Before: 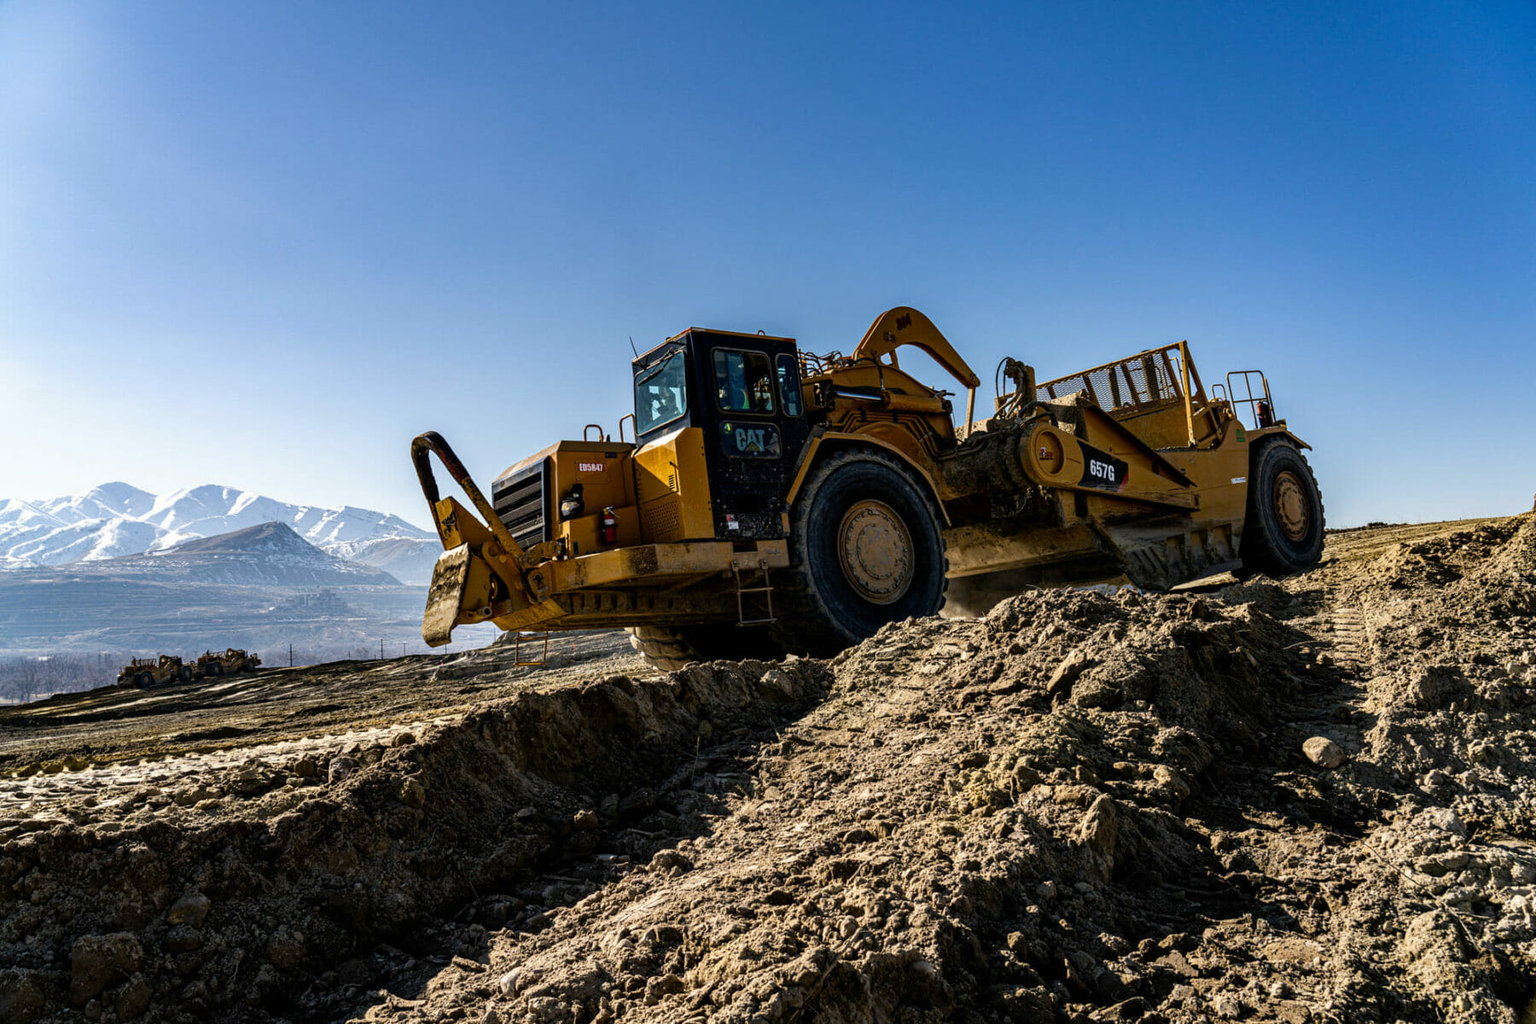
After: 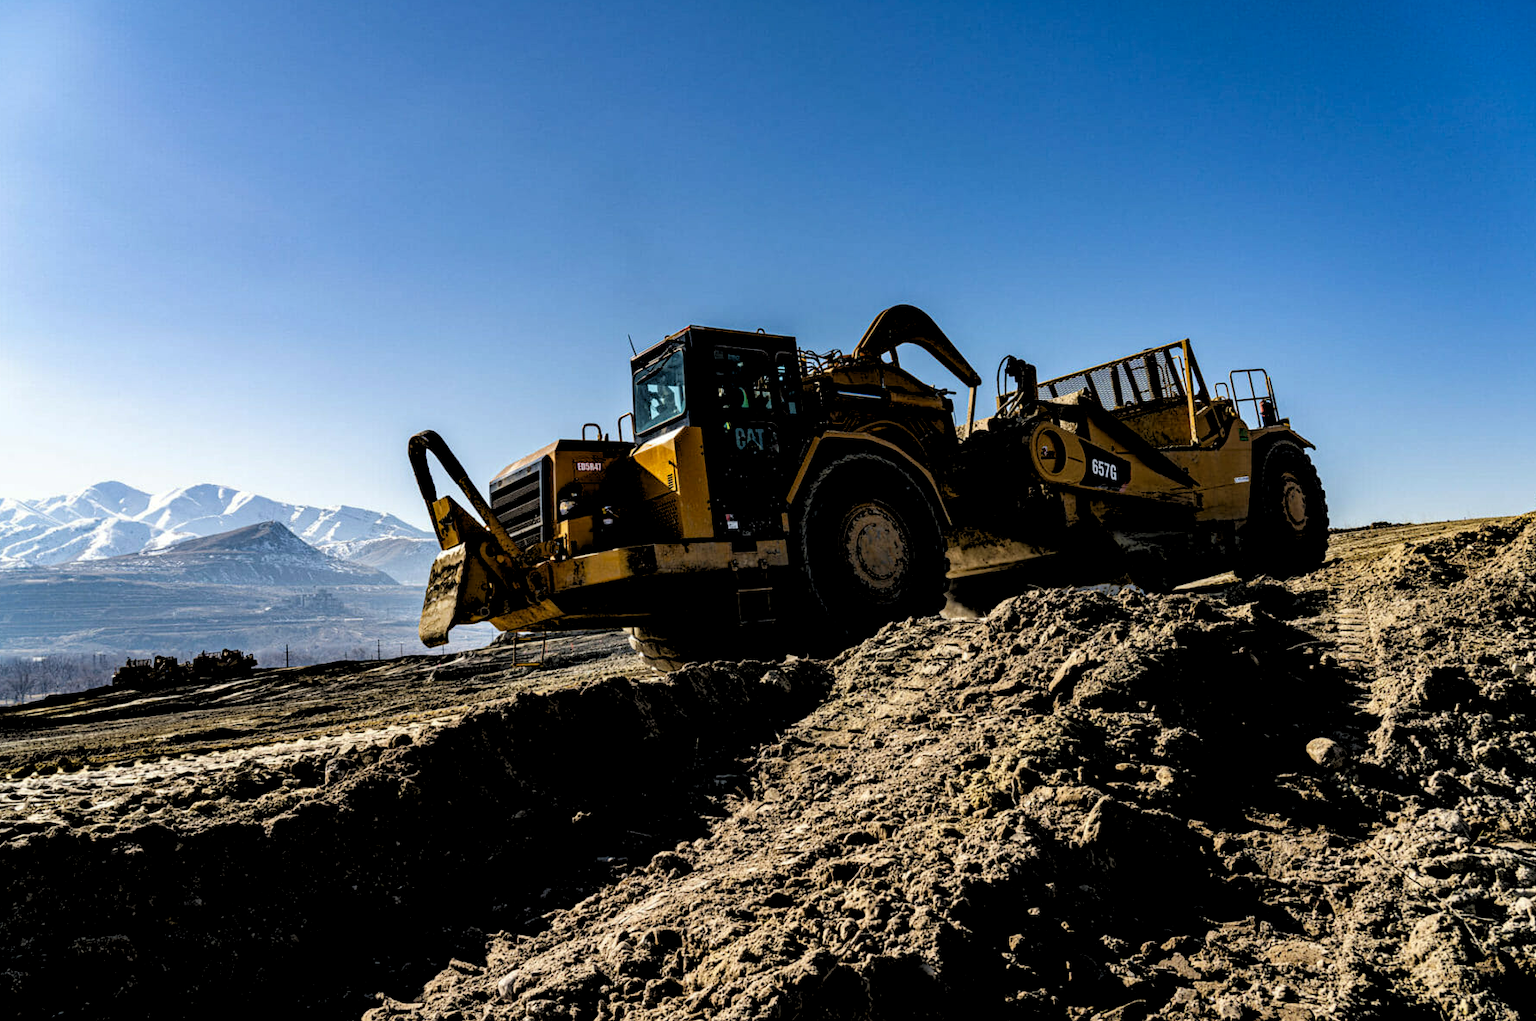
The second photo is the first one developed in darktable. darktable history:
crop: left 0.434%, top 0.485%, right 0.244%, bottom 0.386%
haze removal: compatibility mode true, adaptive false
exposure: exposure -0.116 EV, compensate exposure bias true, compensate highlight preservation false
rgb levels: levels [[0.029, 0.461, 0.922], [0, 0.5, 1], [0, 0.5, 1]]
tone equalizer: on, module defaults
